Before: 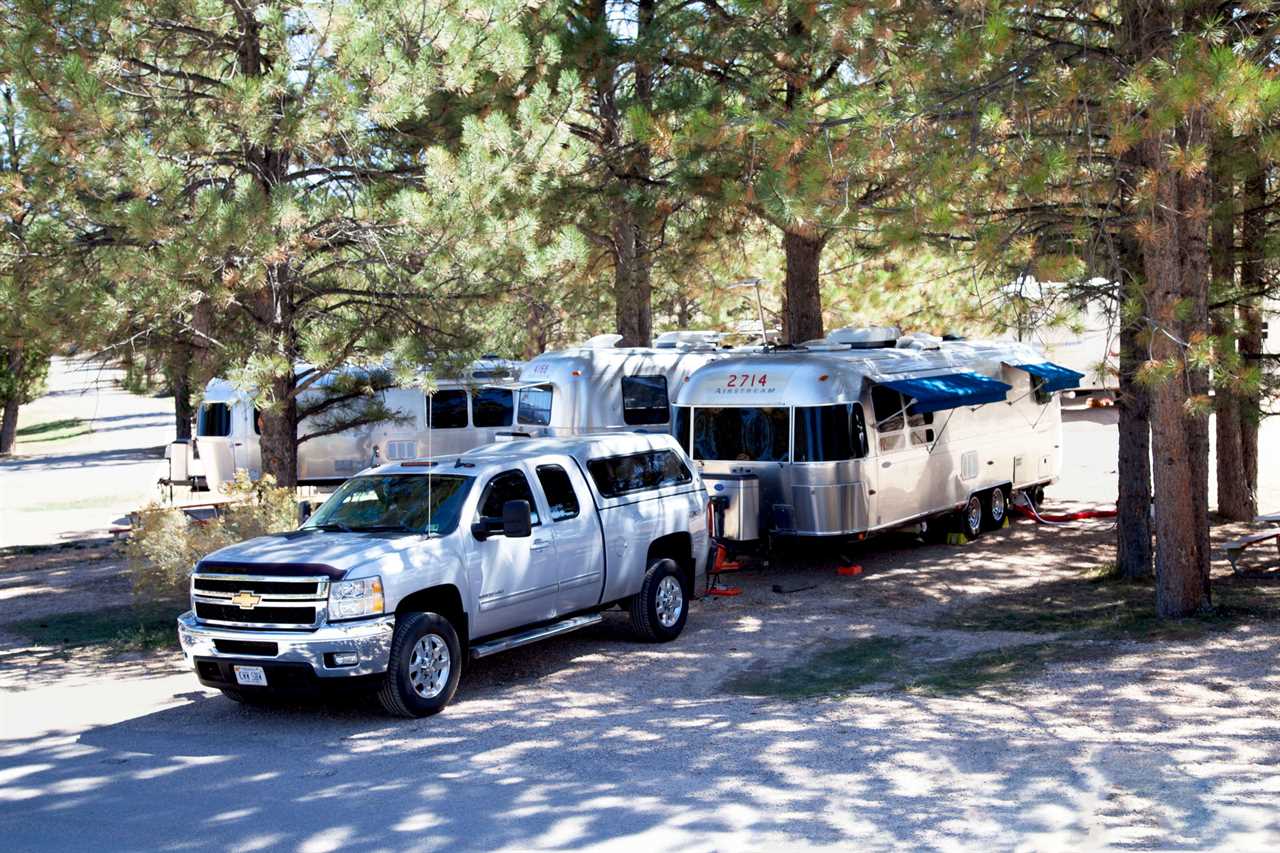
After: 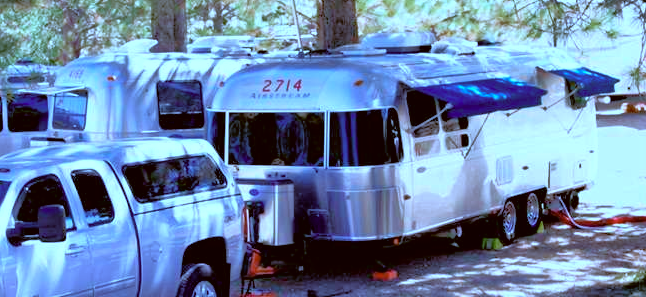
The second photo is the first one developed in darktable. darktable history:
crop: left 36.39%, top 34.677%, right 13.077%, bottom 30.486%
color calibration: illuminant as shot in camera, x 0.442, y 0.415, temperature 2925.49 K, gamut compression 1.68
color correction: highlights a* -1.59, highlights b* 10.12, shadows a* 0.785, shadows b* 19.9
tone equalizer: -7 EV 0.159 EV, -6 EV 0.569 EV, -5 EV 1.14 EV, -4 EV 1.33 EV, -3 EV 1.16 EV, -2 EV 0.6 EV, -1 EV 0.155 EV
